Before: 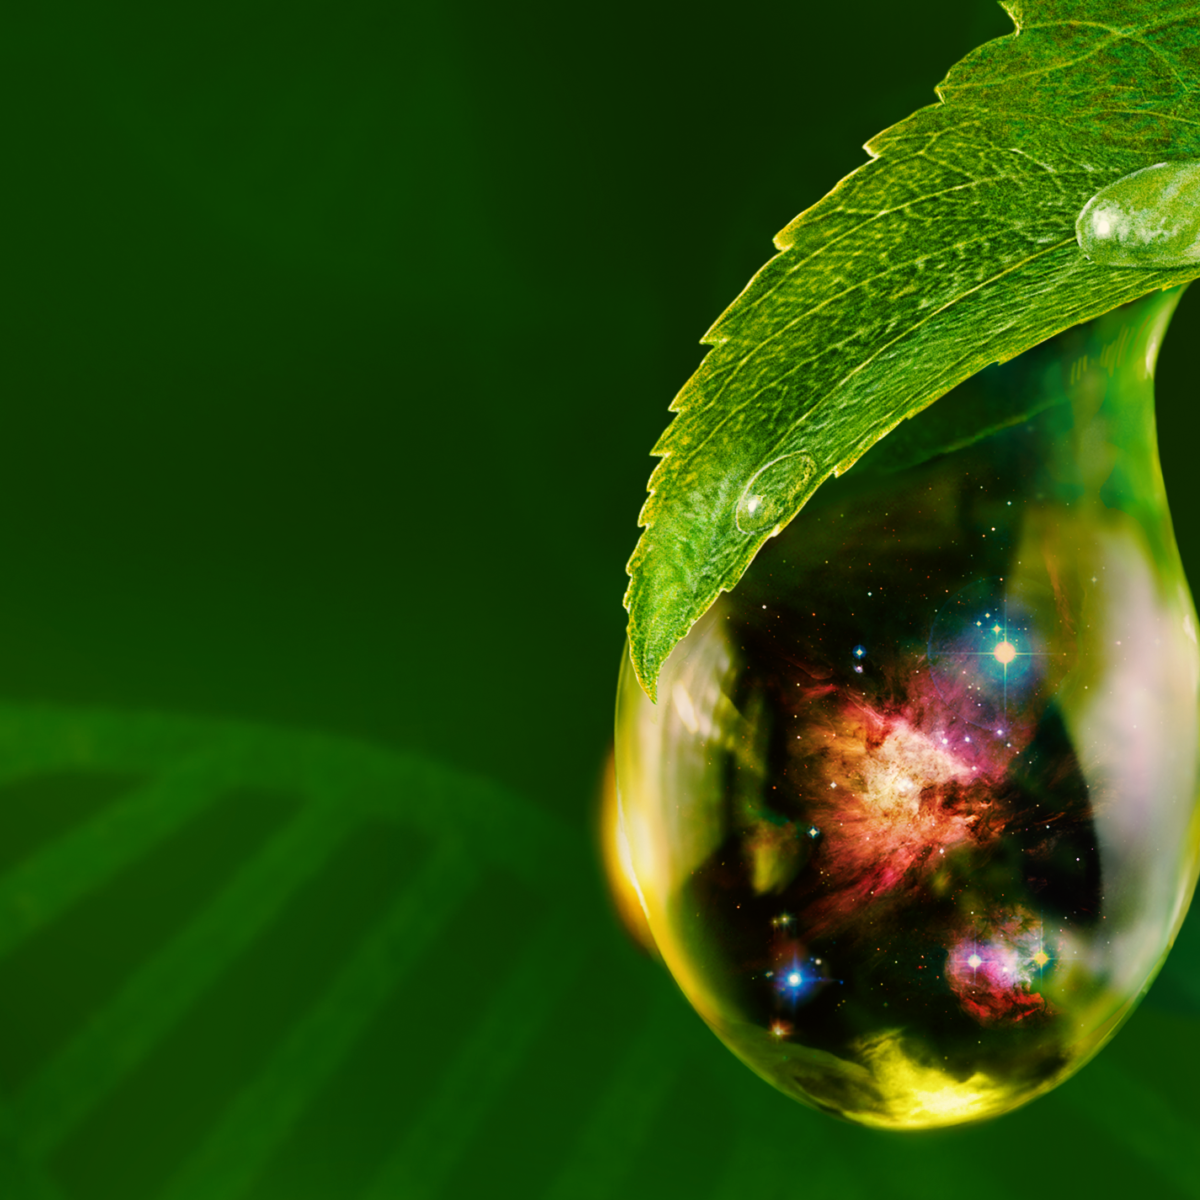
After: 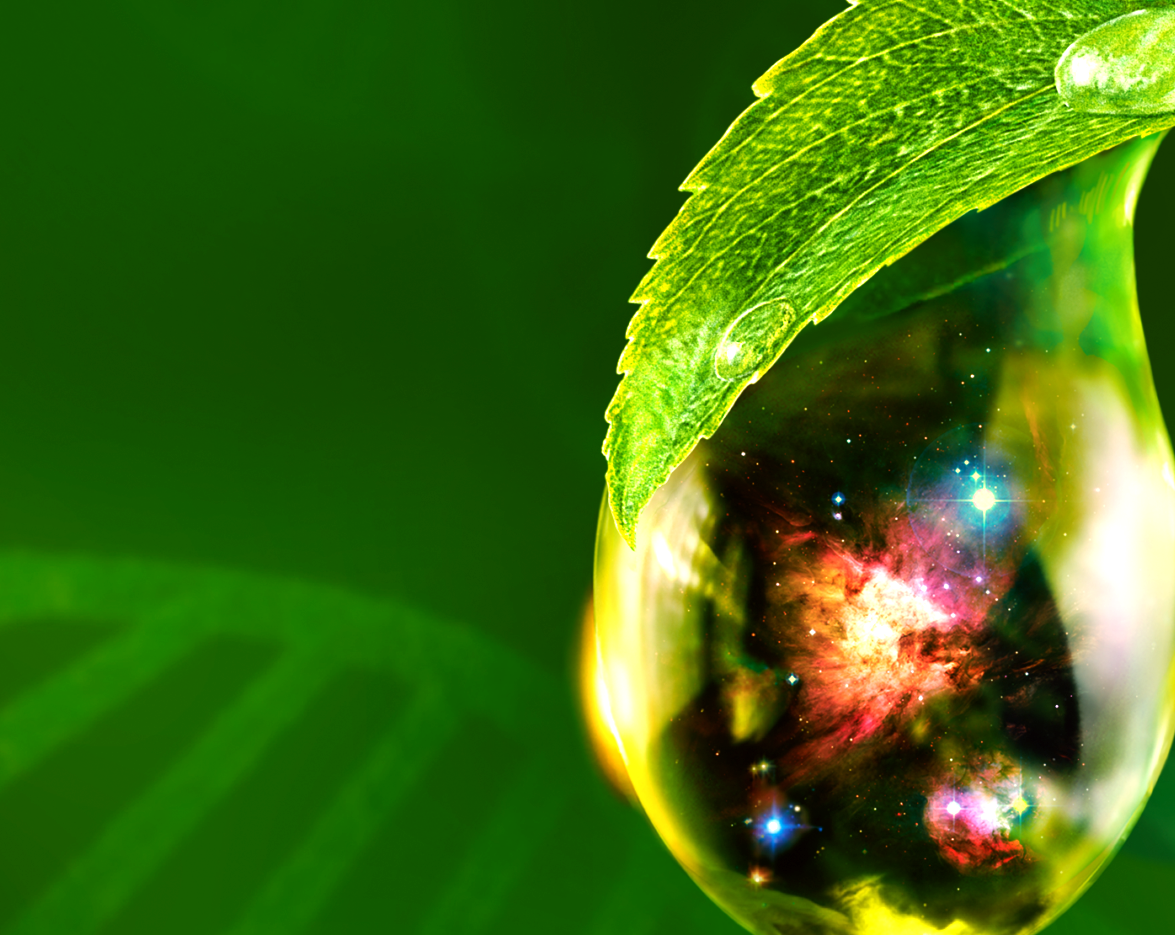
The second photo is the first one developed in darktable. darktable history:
exposure: black level correction 0.001, exposure 0.955 EV, compensate exposure bias true, compensate highlight preservation false
crop and rotate: left 1.814%, top 12.818%, right 0.25%, bottom 9.225%
